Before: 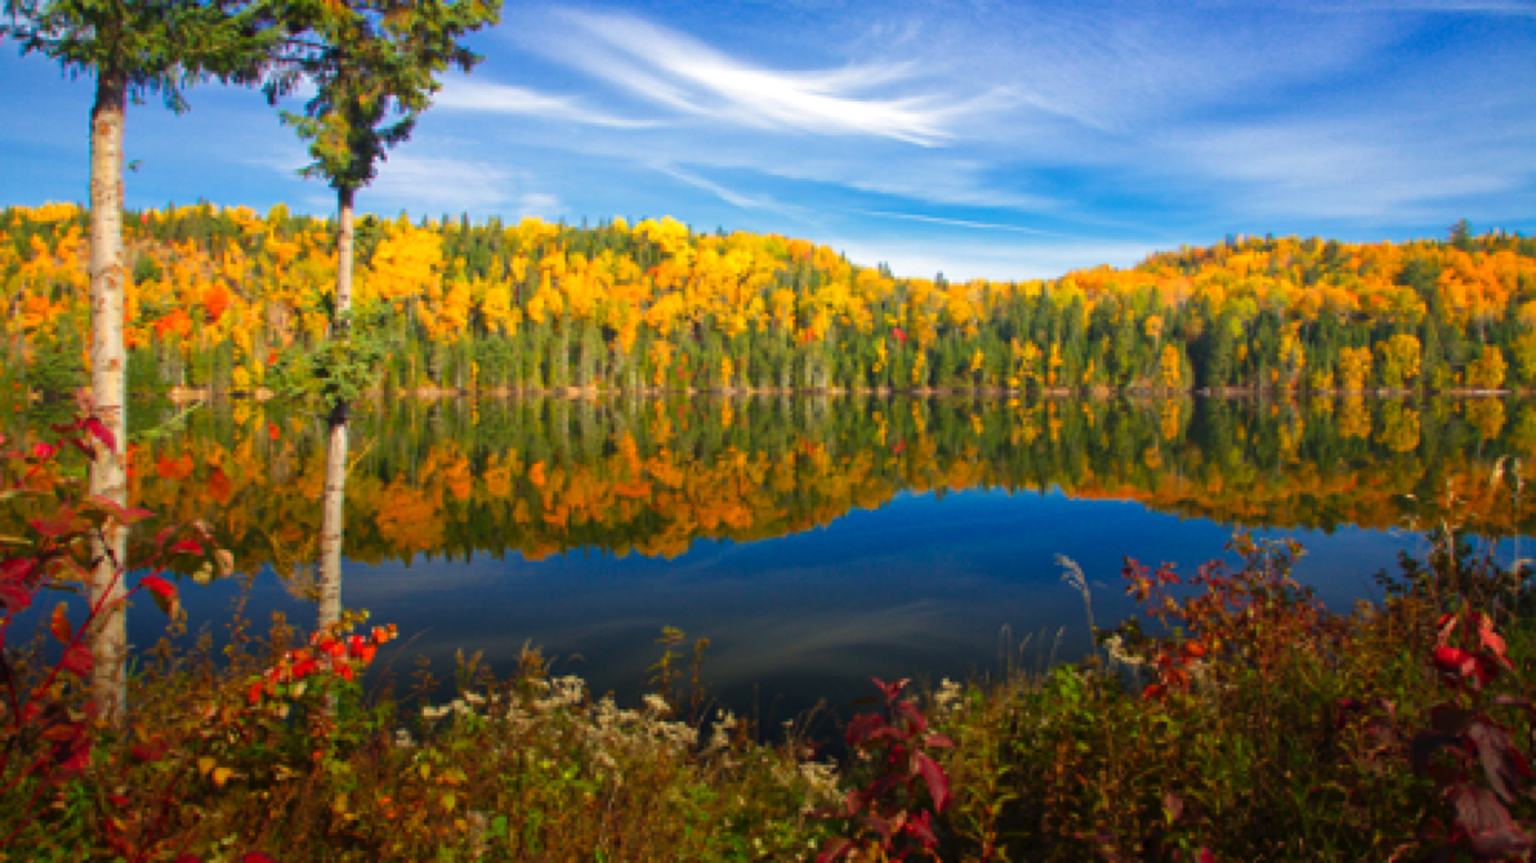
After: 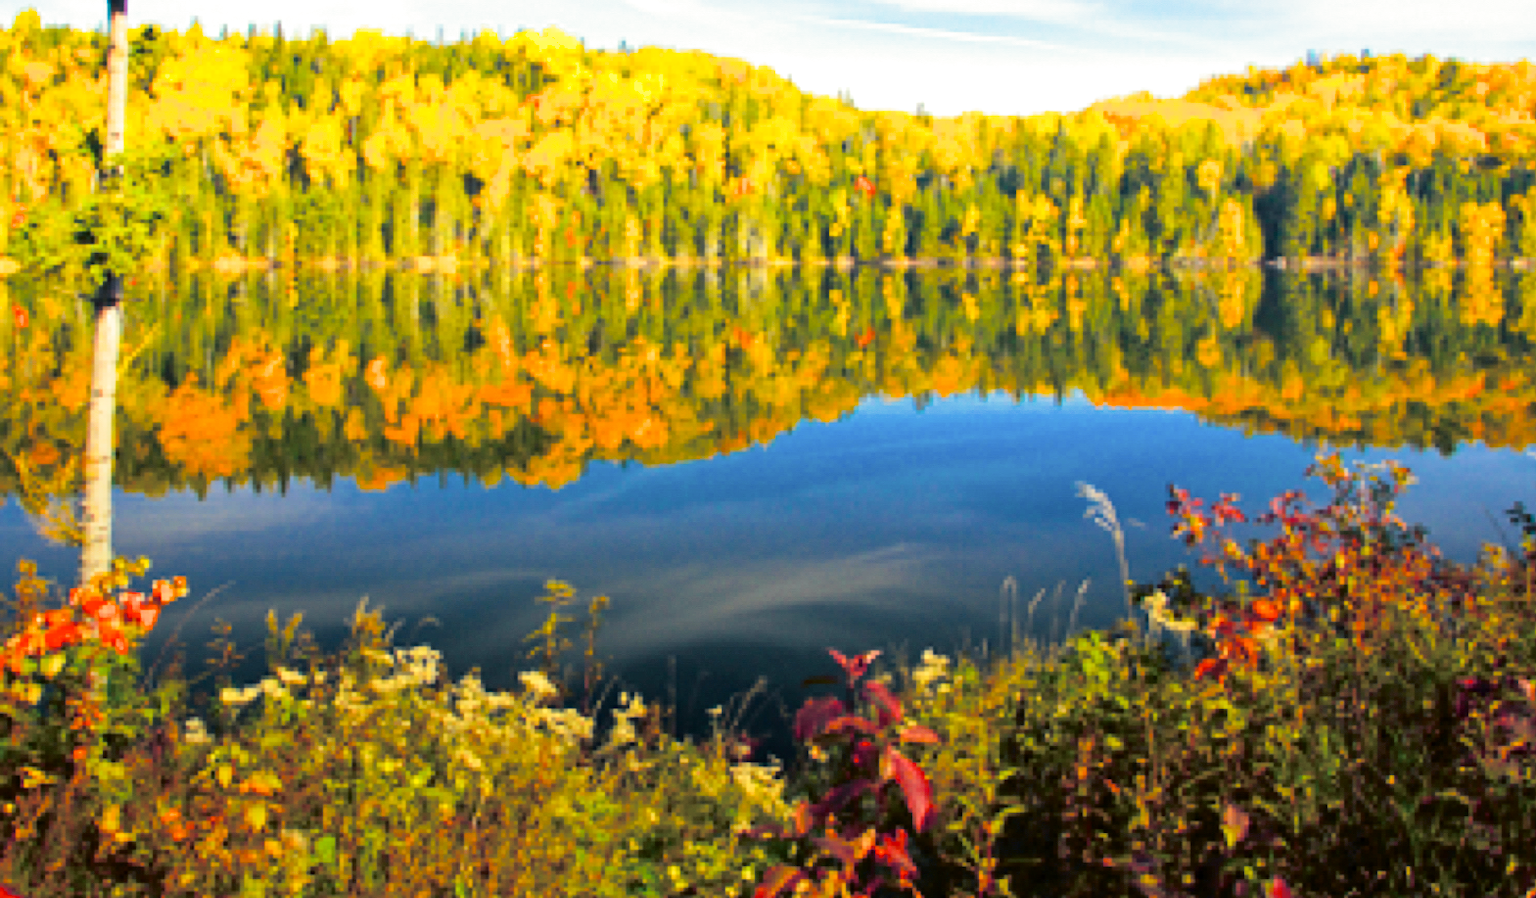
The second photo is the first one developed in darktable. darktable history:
sharpen: amount 0.2
crop: left 16.871%, top 22.857%, right 9.116%
exposure: exposure 0.6 EV, compensate highlight preservation false
split-toning: shadows › hue 216°, shadows › saturation 1, highlights › hue 57.6°, balance -33.4
shadows and highlights: radius 337.17, shadows 29.01, soften with gaussian
tone equalizer: on, module defaults
tone curve: curves: ch0 [(0, 0) (0.136, 0.084) (0.346, 0.366) (0.489, 0.559) (0.66, 0.748) (0.849, 0.902) (1, 0.974)]; ch1 [(0, 0) (0.353, 0.344) (0.45, 0.46) (0.498, 0.498) (0.521, 0.512) (0.563, 0.559) (0.592, 0.605) (0.641, 0.673) (1, 1)]; ch2 [(0, 0) (0.333, 0.346) (0.375, 0.375) (0.424, 0.43) (0.476, 0.492) (0.502, 0.502) (0.524, 0.531) (0.579, 0.61) (0.612, 0.644) (0.641, 0.722) (1, 1)], color space Lab, independent channels, preserve colors none
